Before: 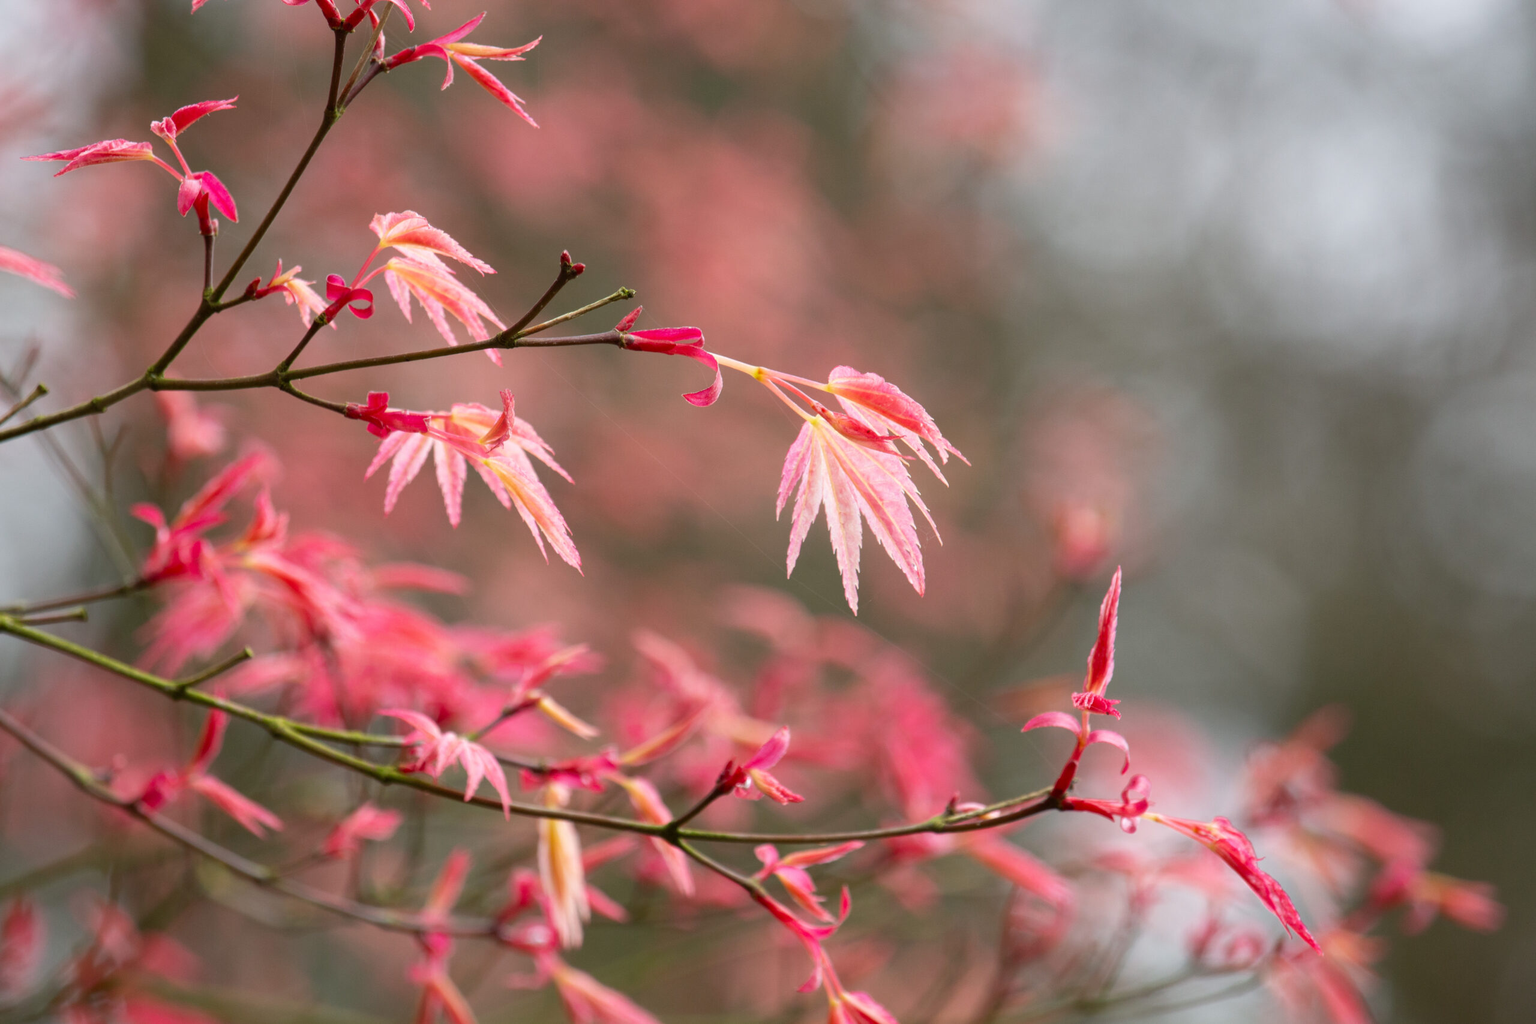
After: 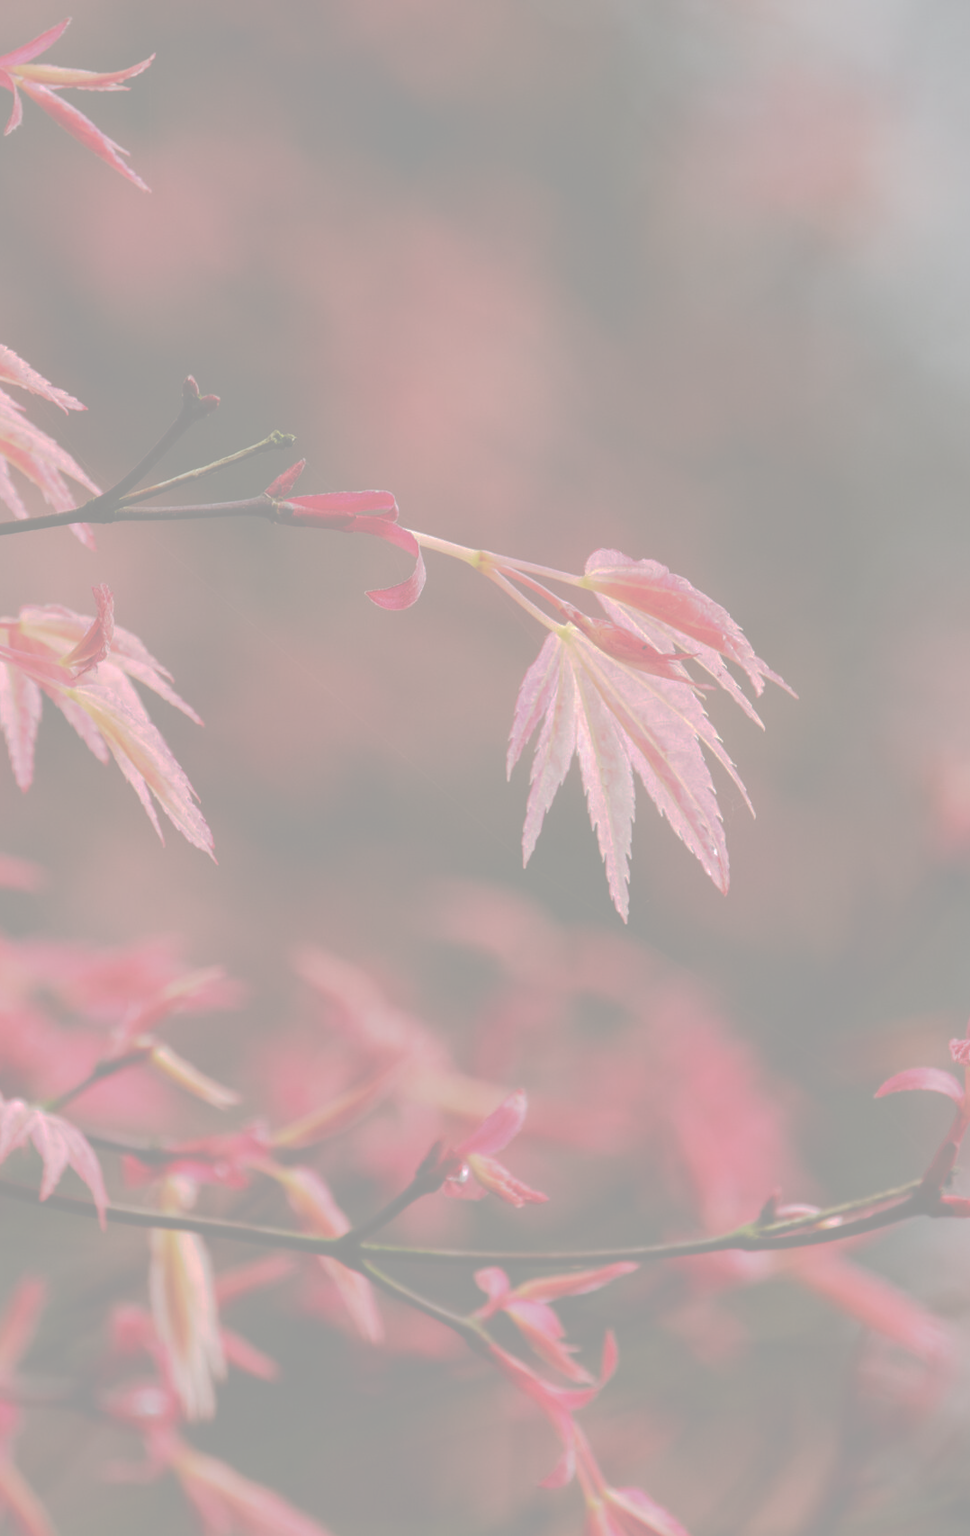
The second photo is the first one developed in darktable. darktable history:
shadows and highlights: shadows 75, highlights -25, soften with gaussian
tone equalizer: on, module defaults
crop: left 28.583%, right 29.231%
tone curve: curves: ch0 [(0, 0) (0.003, 0.626) (0.011, 0.626) (0.025, 0.63) (0.044, 0.631) (0.069, 0.632) (0.1, 0.636) (0.136, 0.637) (0.177, 0.641) (0.224, 0.642) (0.277, 0.646) (0.335, 0.649) (0.399, 0.661) (0.468, 0.679) (0.543, 0.702) (0.623, 0.732) (0.709, 0.769) (0.801, 0.804) (0.898, 0.847) (1, 1)], preserve colors none
